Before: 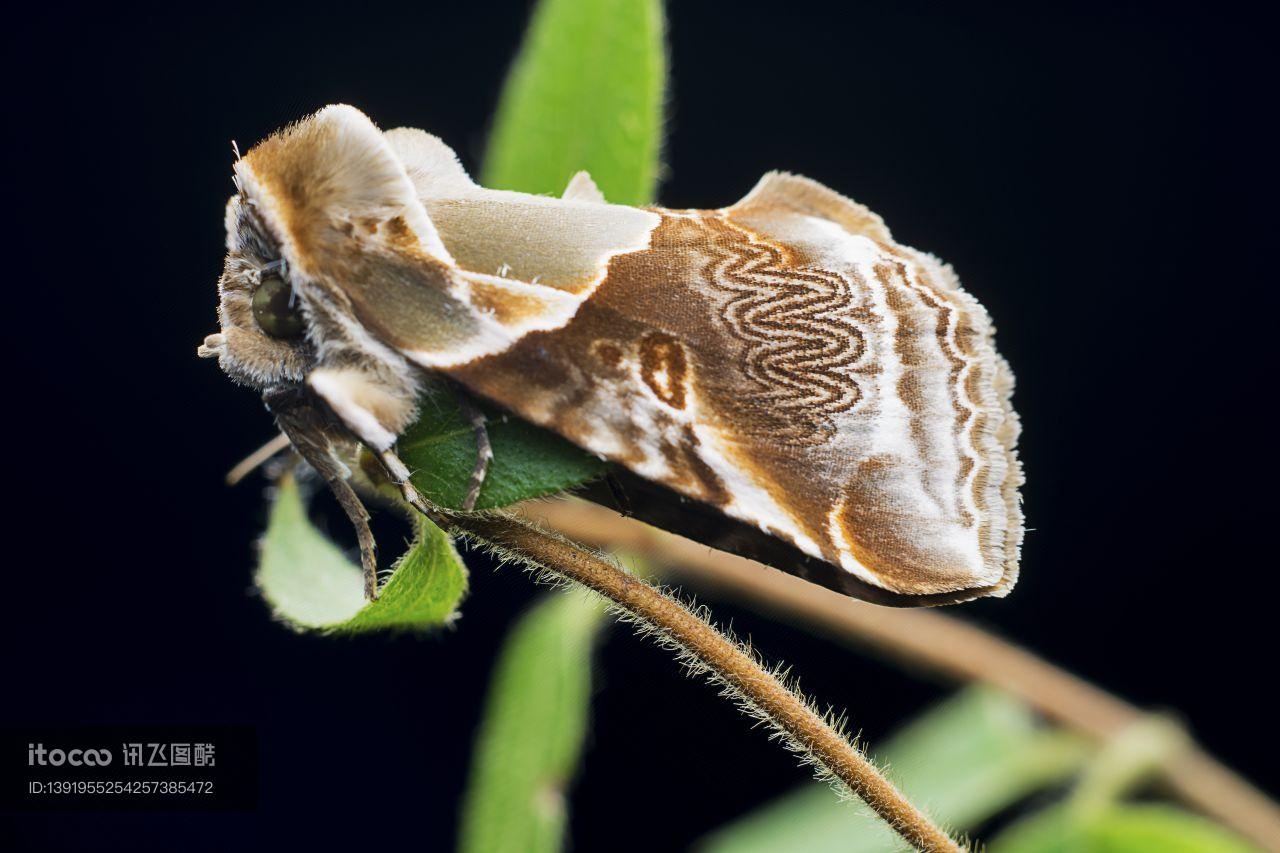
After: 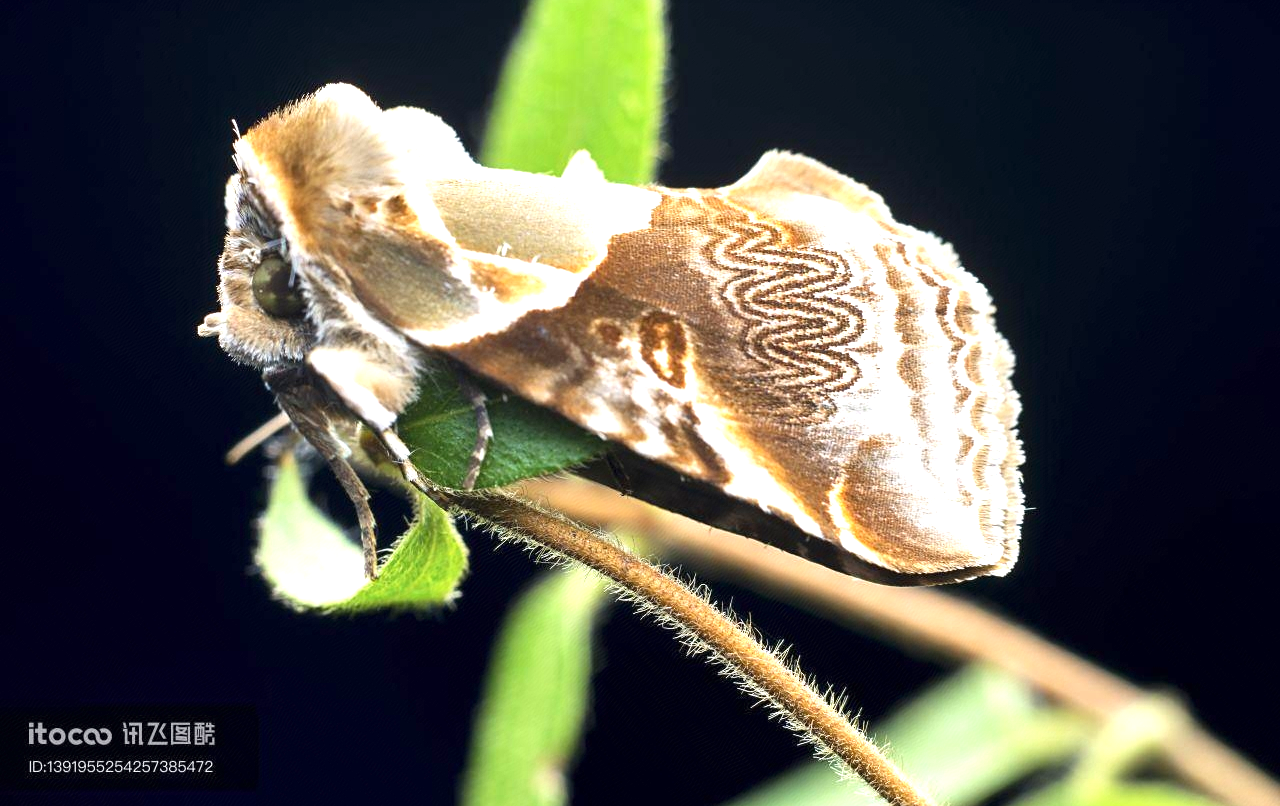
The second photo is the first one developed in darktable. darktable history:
crop and rotate: top 2.479%, bottom 3.018%
exposure: exposure 1 EV, compensate highlight preservation false
